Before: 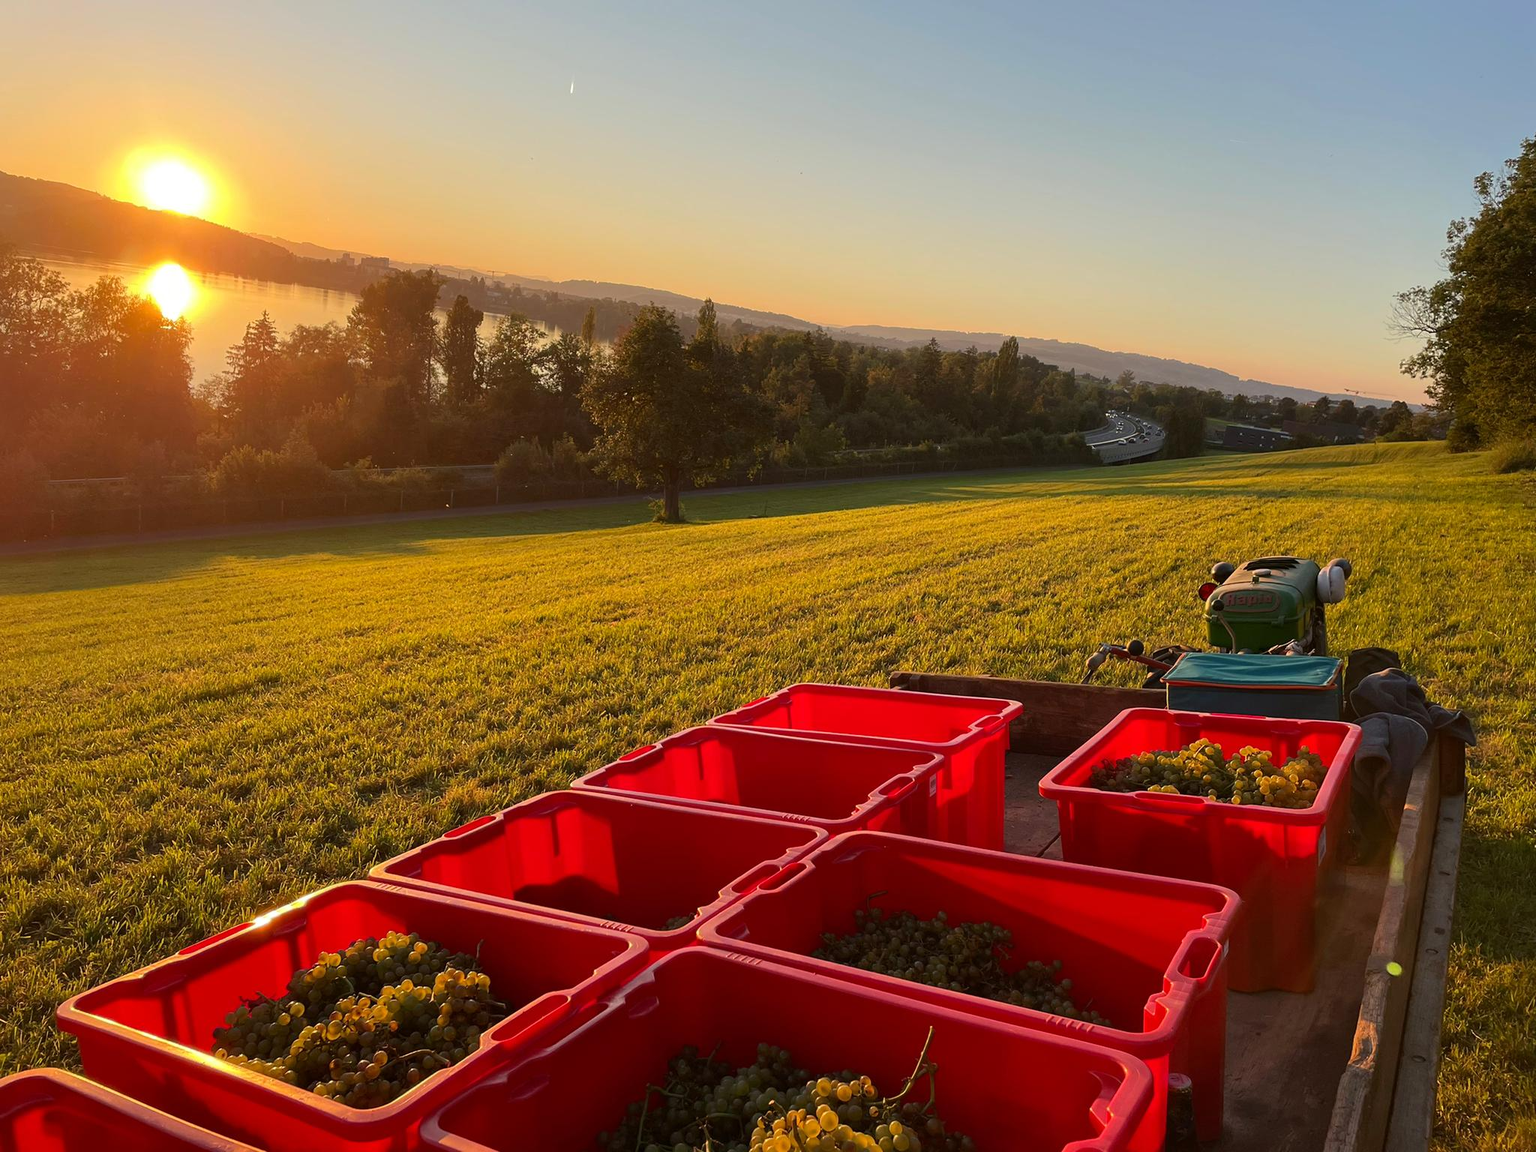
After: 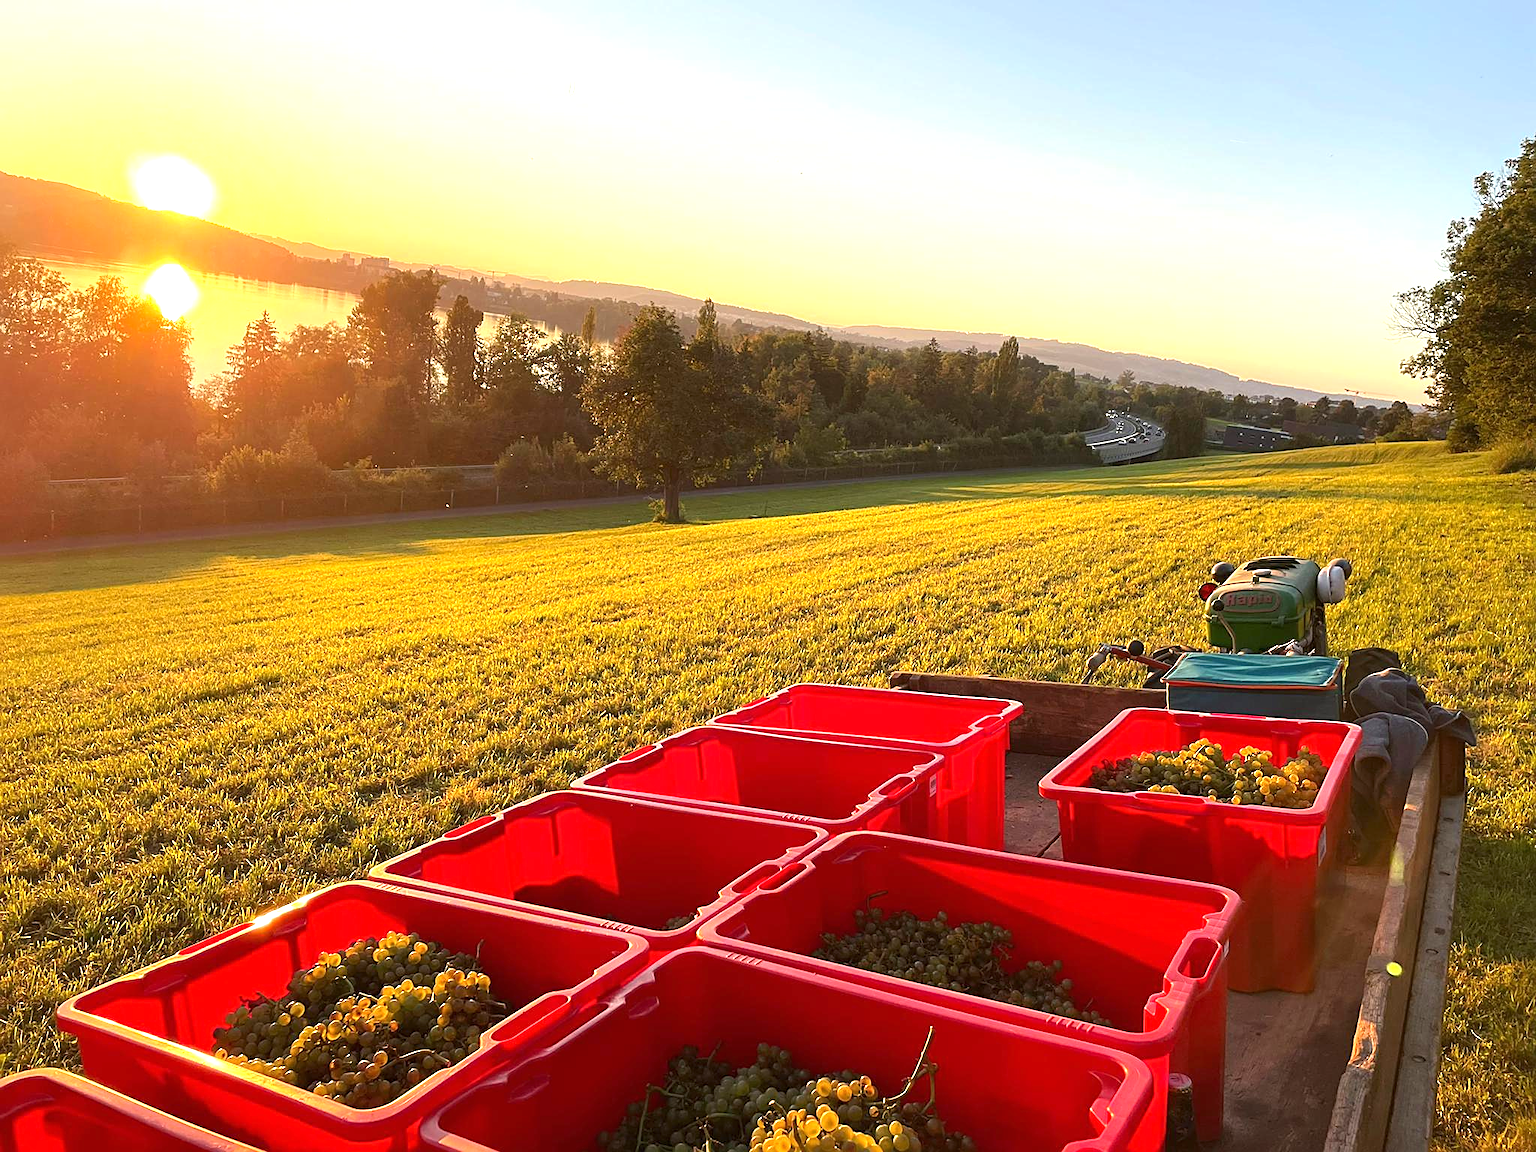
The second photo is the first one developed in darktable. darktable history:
exposure: black level correction 0, exposure 1.125 EV, compensate highlight preservation false
sharpen: on, module defaults
